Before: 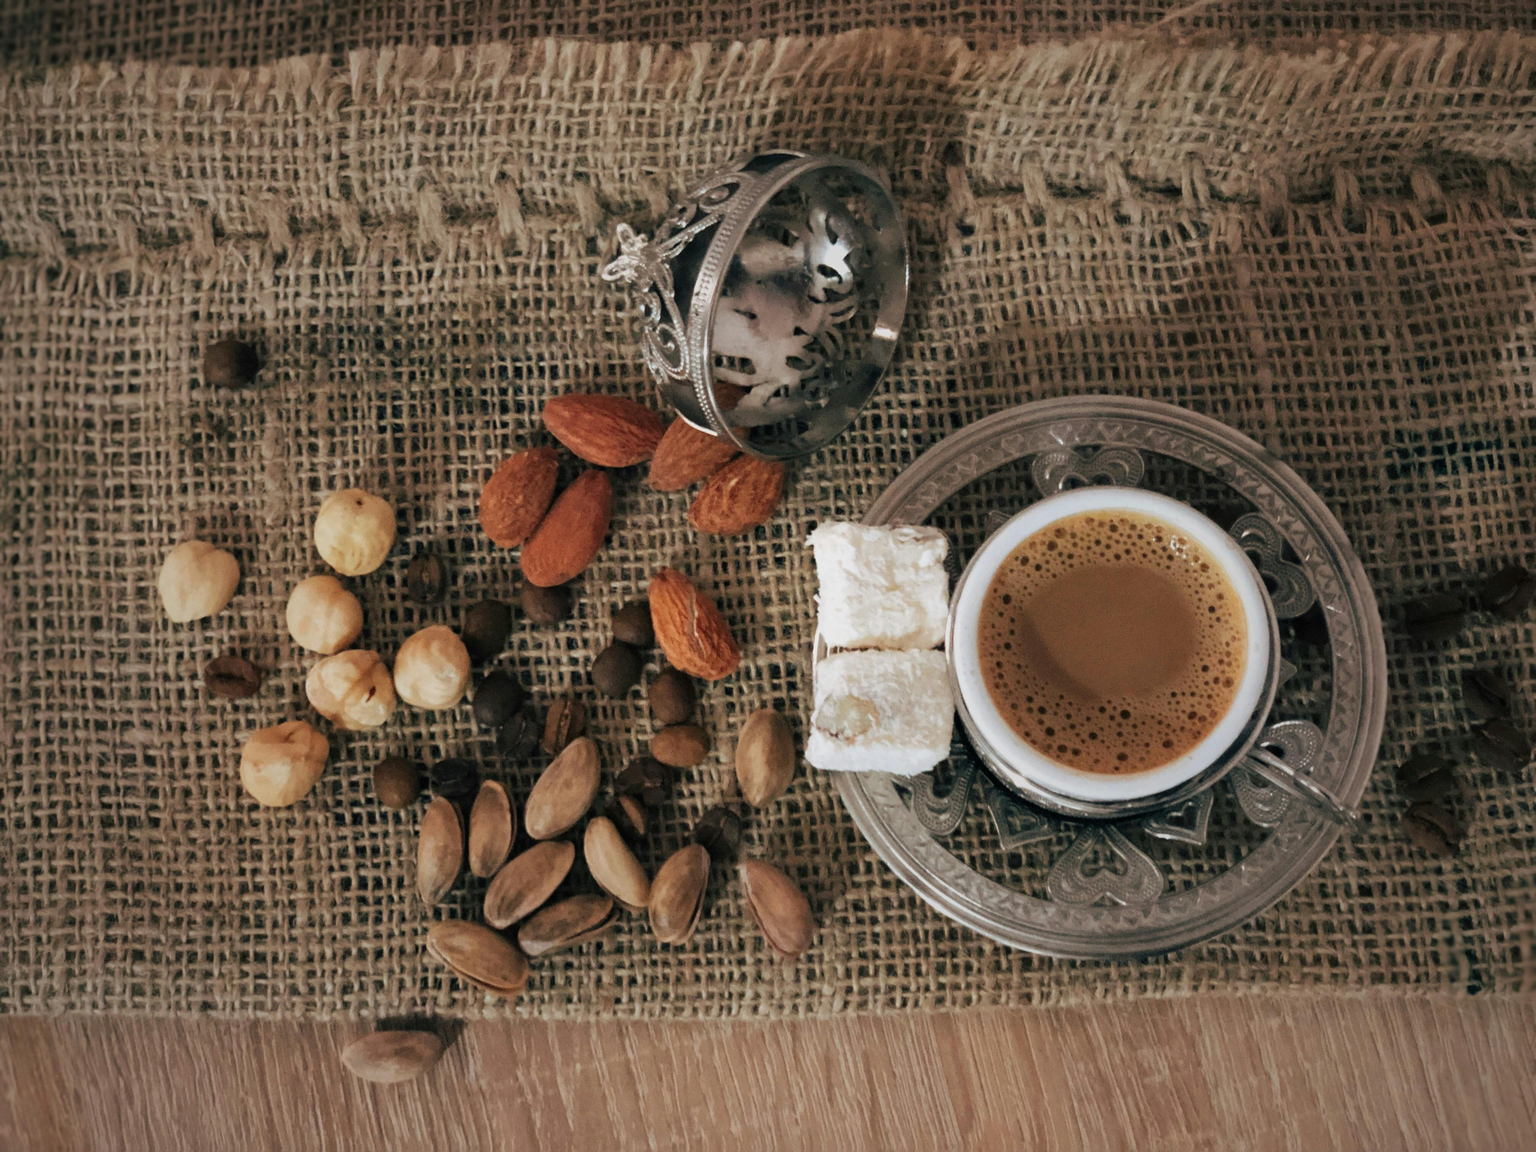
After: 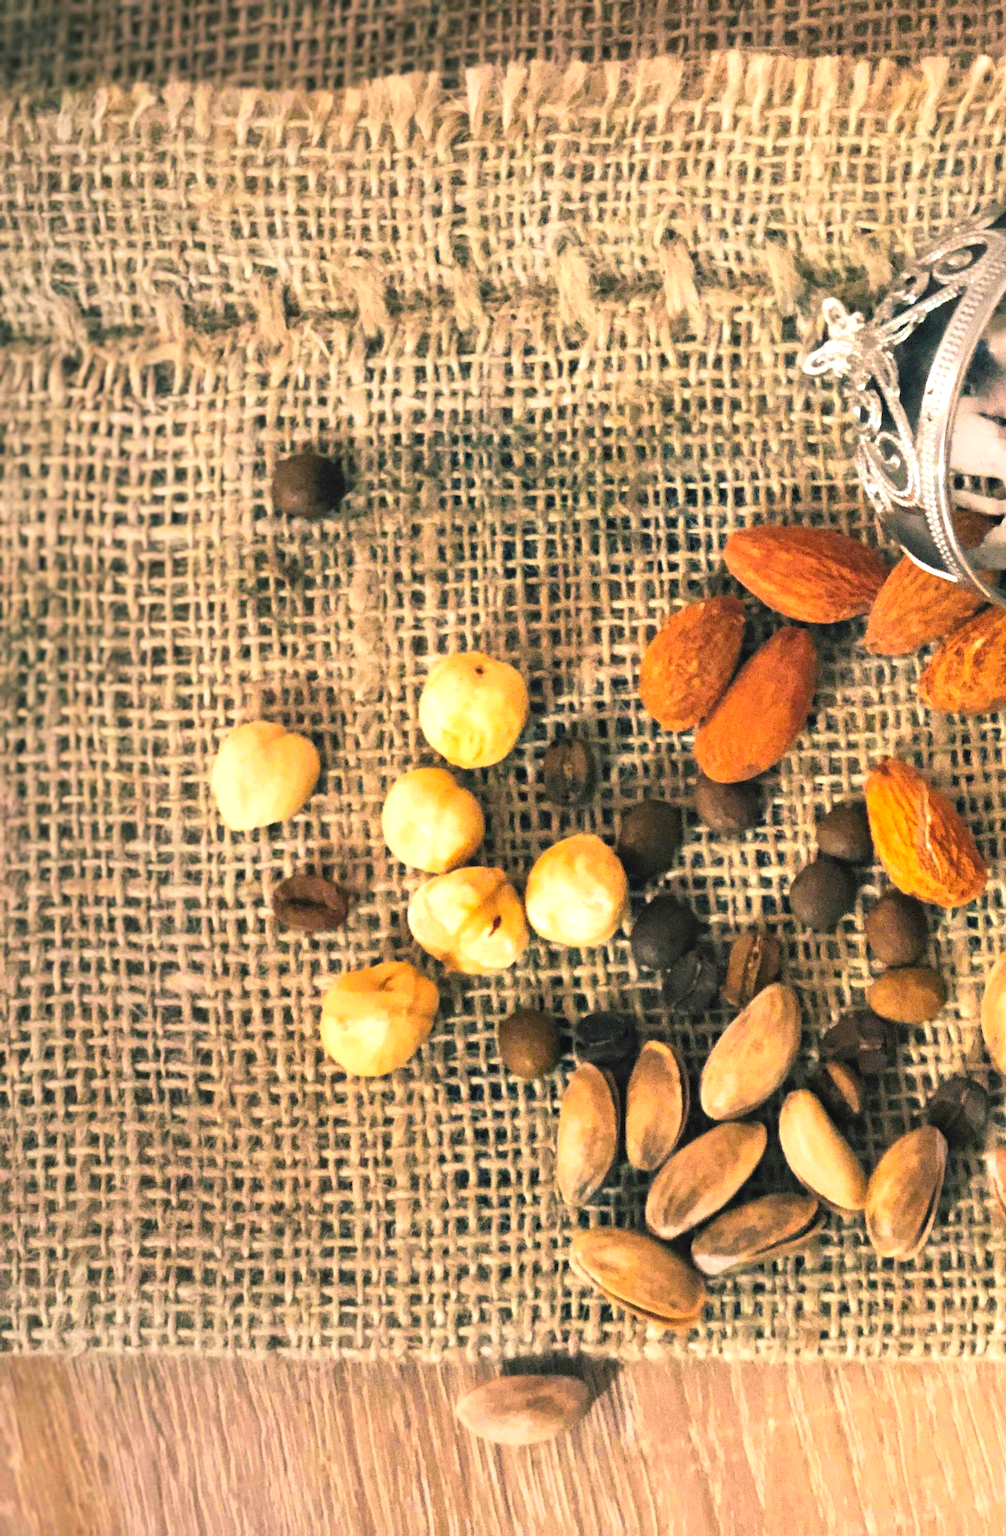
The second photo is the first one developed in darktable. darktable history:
contrast brightness saturation: contrast 0.14, brightness 0.21
crop and rotate: left 0%, top 0%, right 50.845%
color balance rgb: linear chroma grading › shadows -10%, linear chroma grading › global chroma 20%, perceptual saturation grading › global saturation 15%, perceptual brilliance grading › global brilliance 30%, perceptual brilliance grading › highlights 12%, perceptual brilliance grading › mid-tones 24%, global vibrance 20%
